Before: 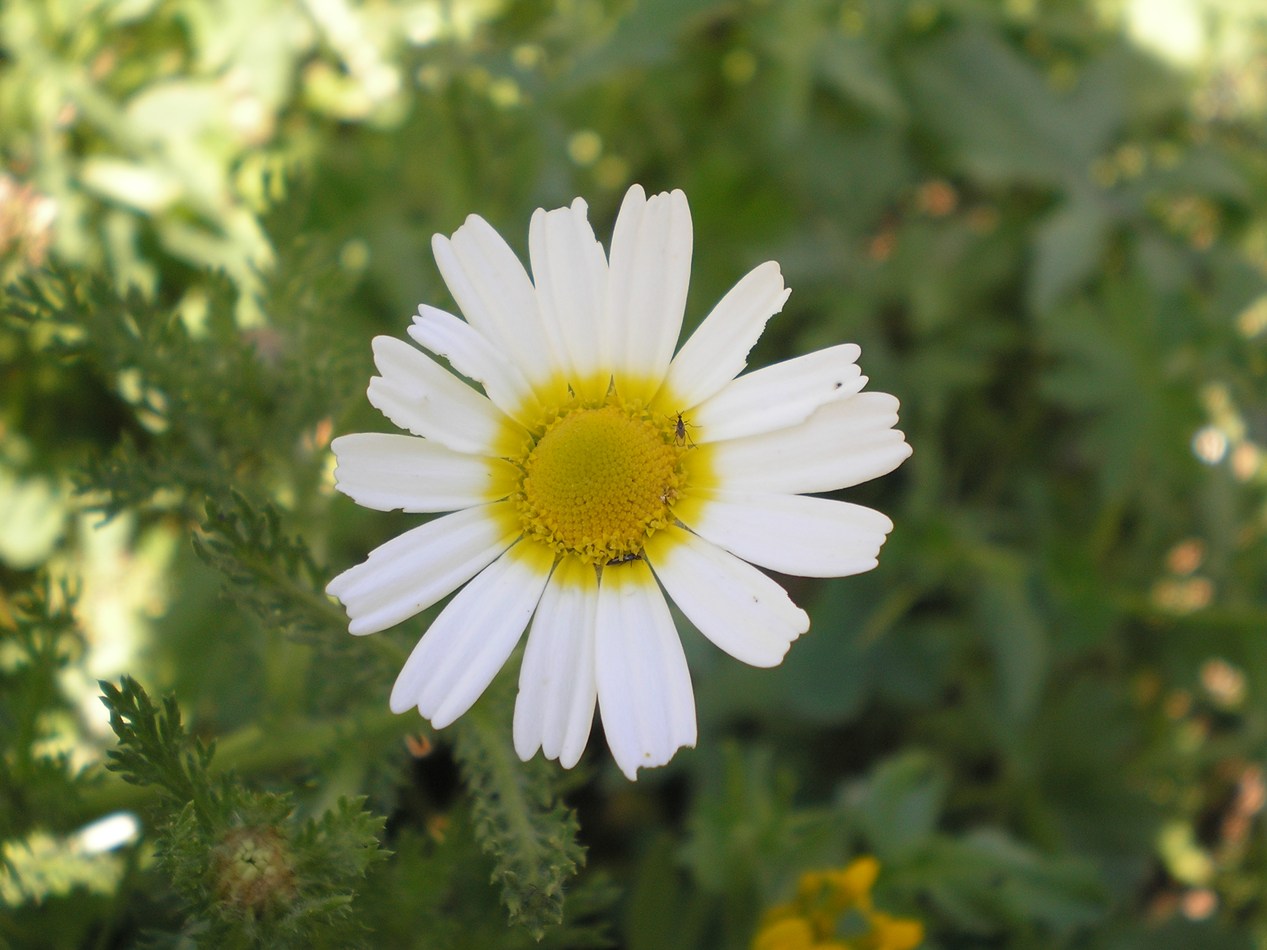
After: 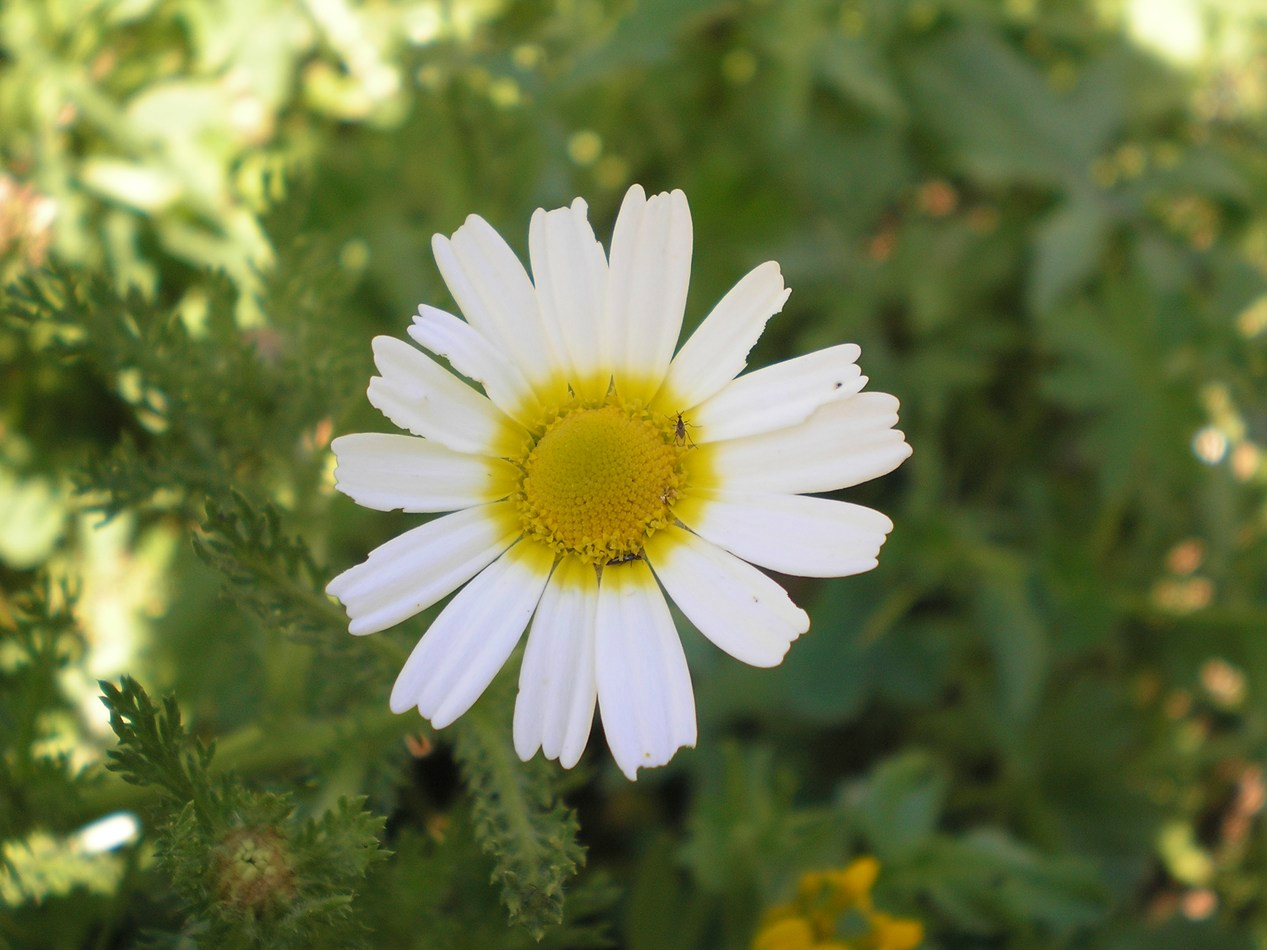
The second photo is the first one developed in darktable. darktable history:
velvia: strength 27.09%
